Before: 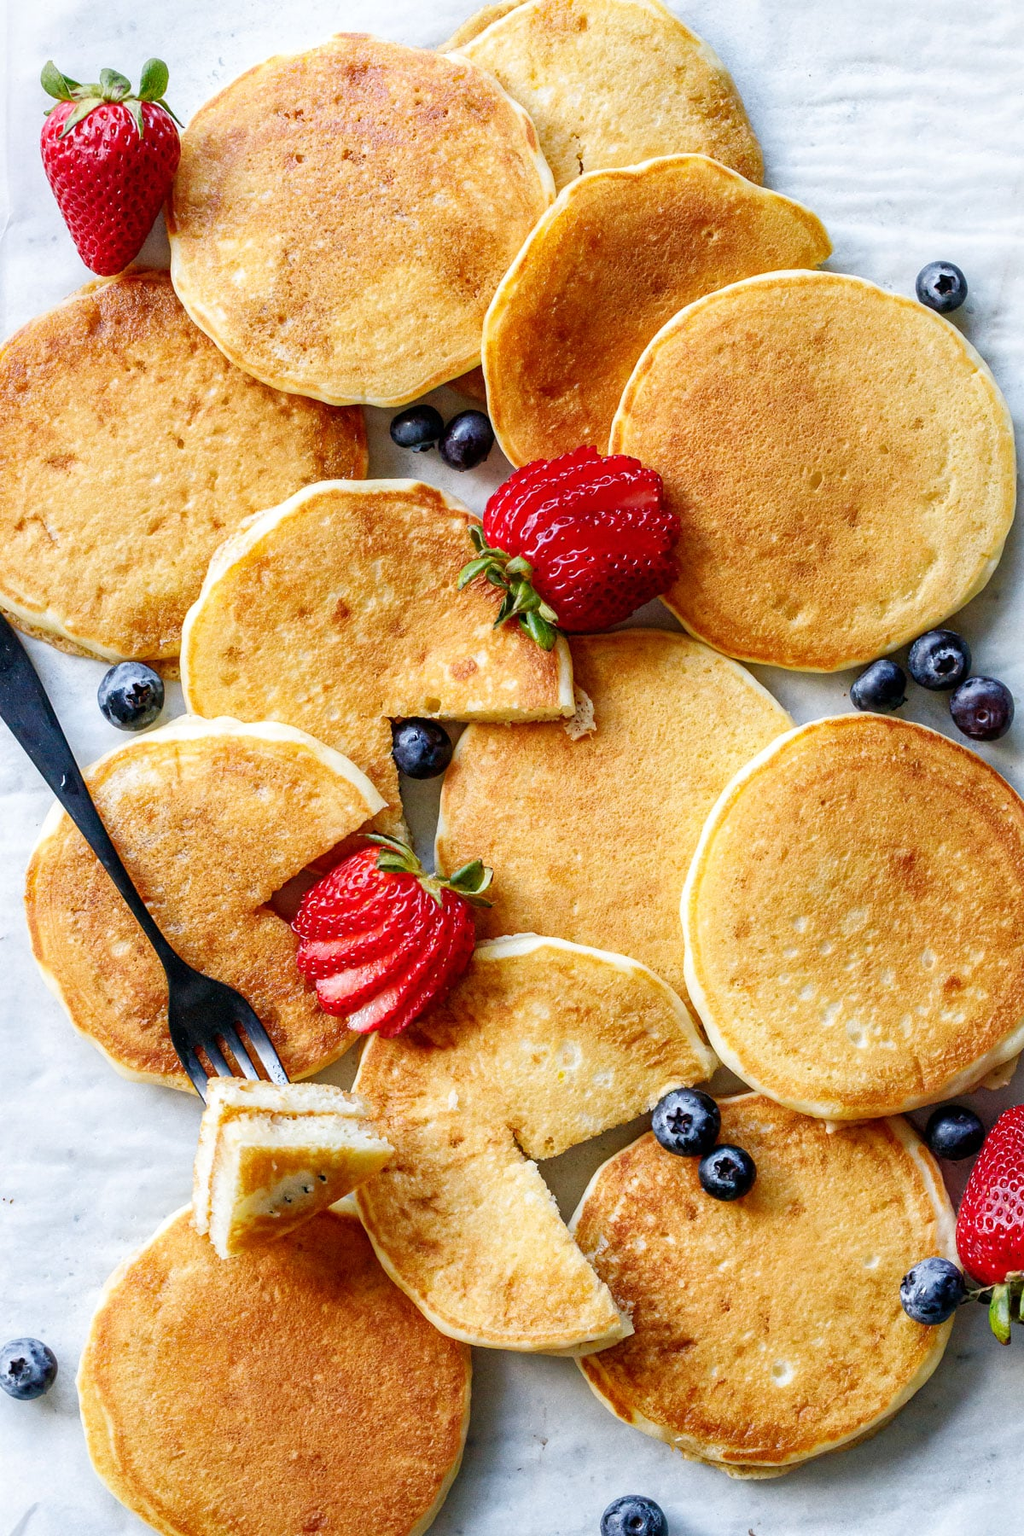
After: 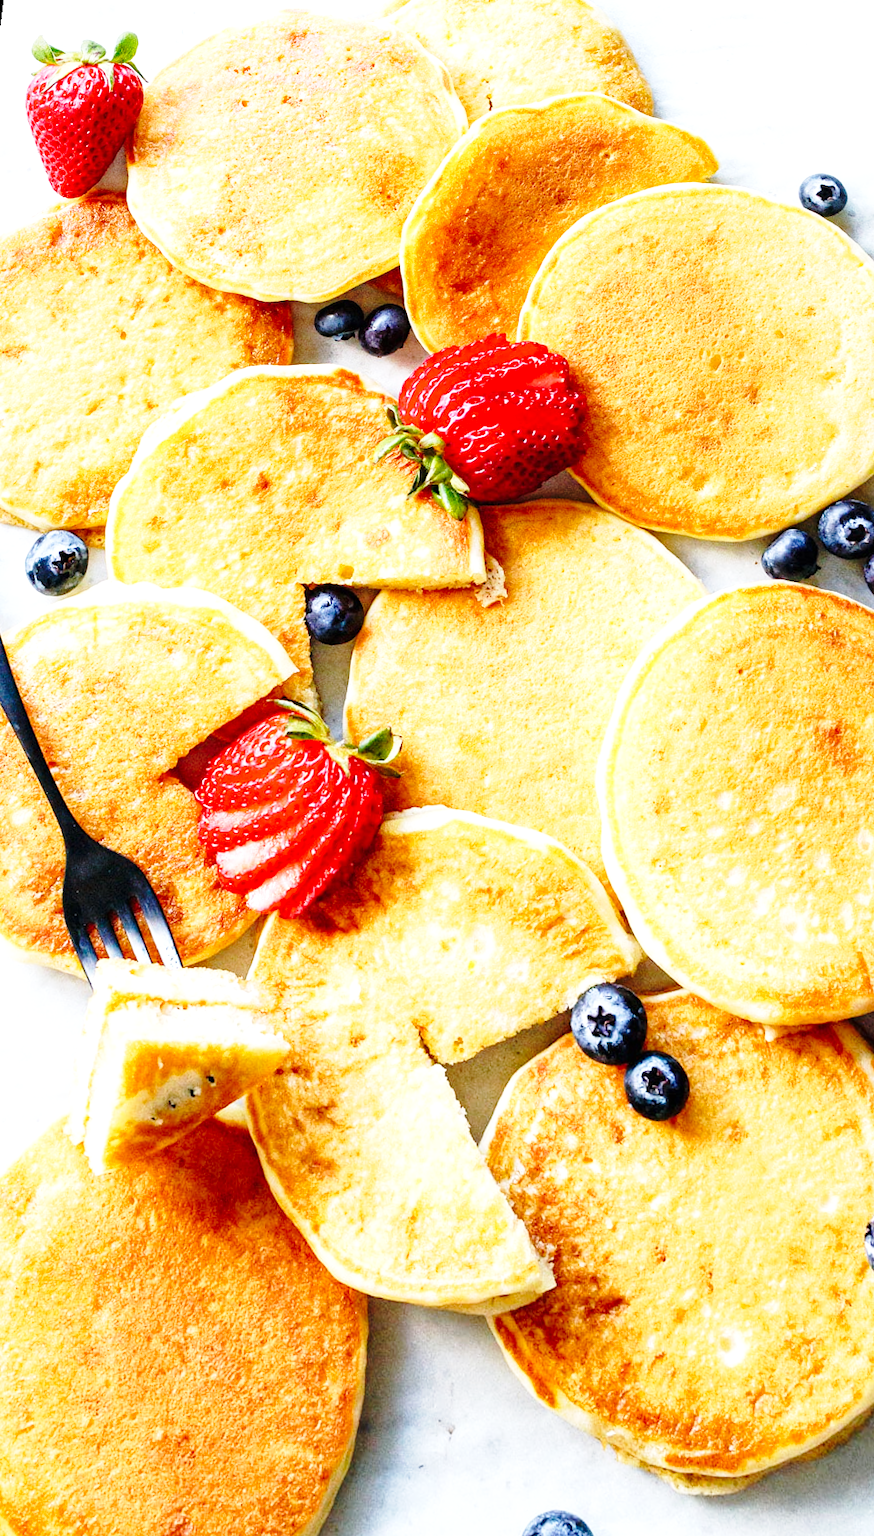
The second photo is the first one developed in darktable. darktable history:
base curve: curves: ch0 [(0, 0) (0.028, 0.03) (0.121, 0.232) (0.46, 0.748) (0.859, 0.968) (1, 1)], preserve colors none
exposure: black level correction 0, exposure 0.5 EV, compensate exposure bias true, compensate highlight preservation false
rotate and perspective: rotation 0.72°, lens shift (vertical) -0.352, lens shift (horizontal) -0.051, crop left 0.152, crop right 0.859, crop top 0.019, crop bottom 0.964
